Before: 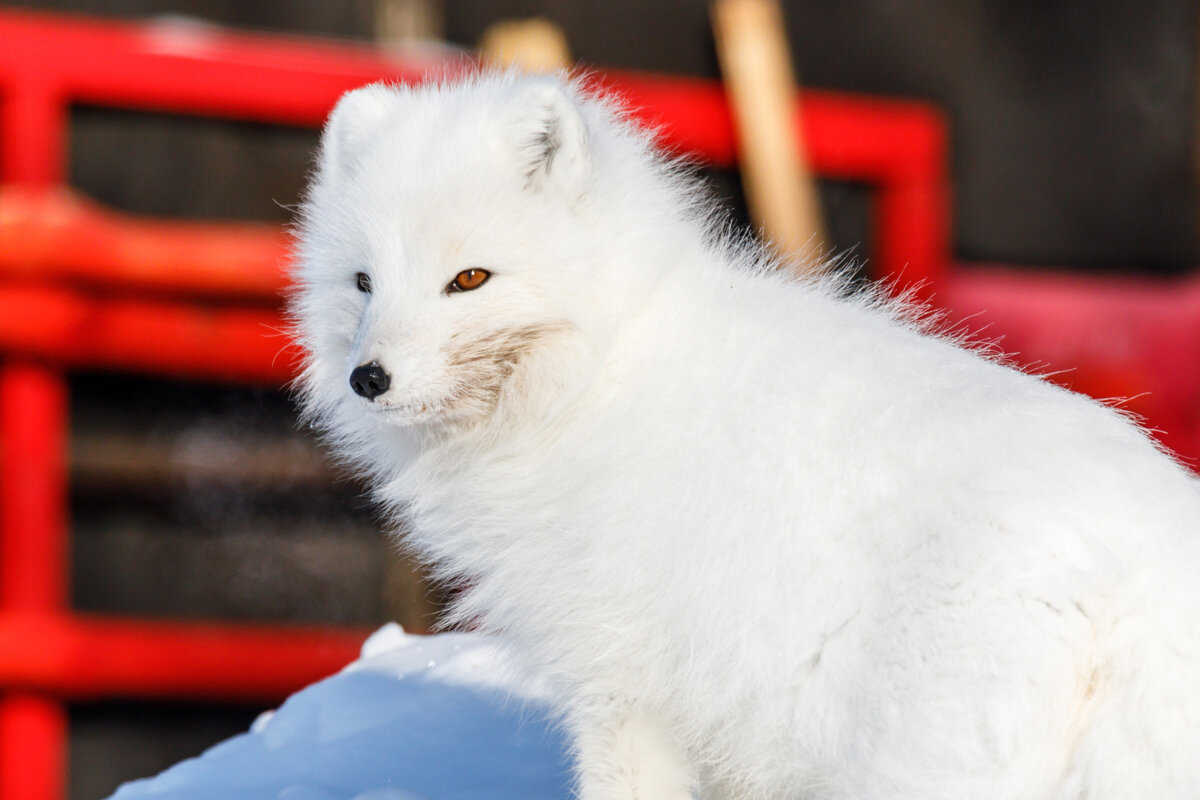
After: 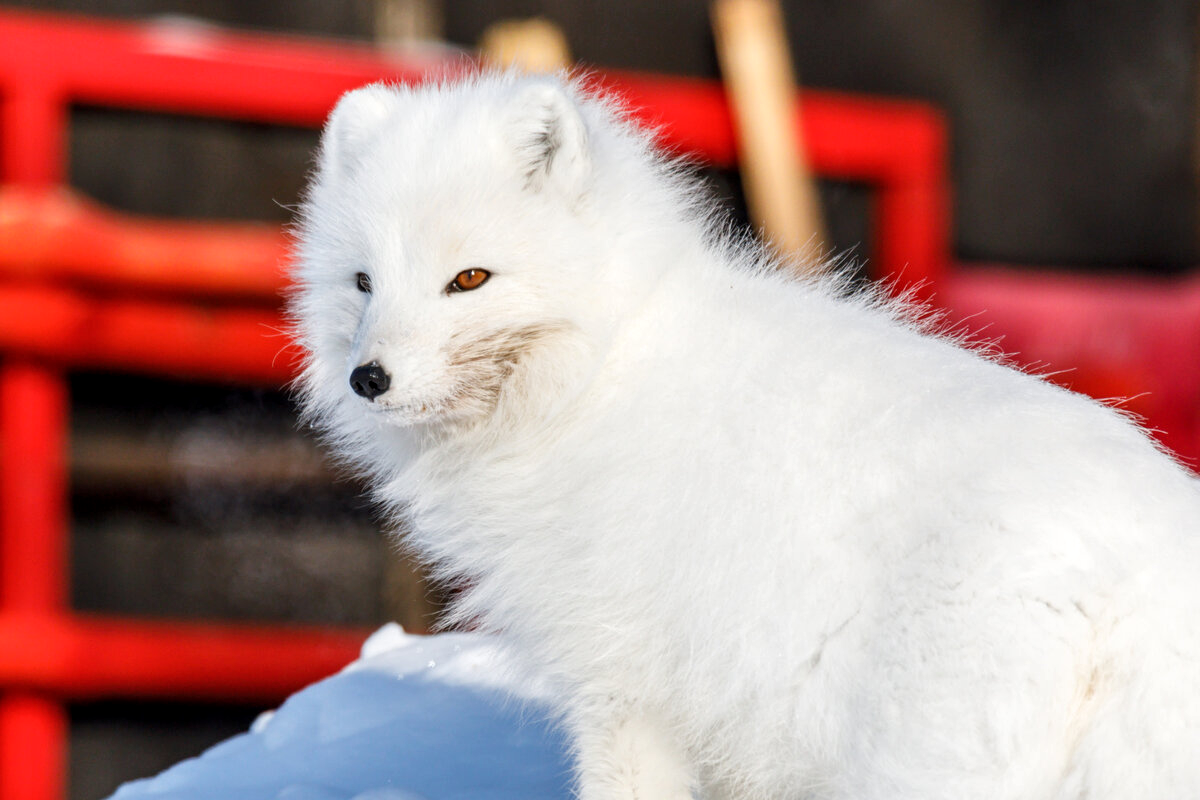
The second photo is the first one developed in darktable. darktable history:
local contrast: highlights 107%, shadows 103%, detail 119%, midtone range 0.2
